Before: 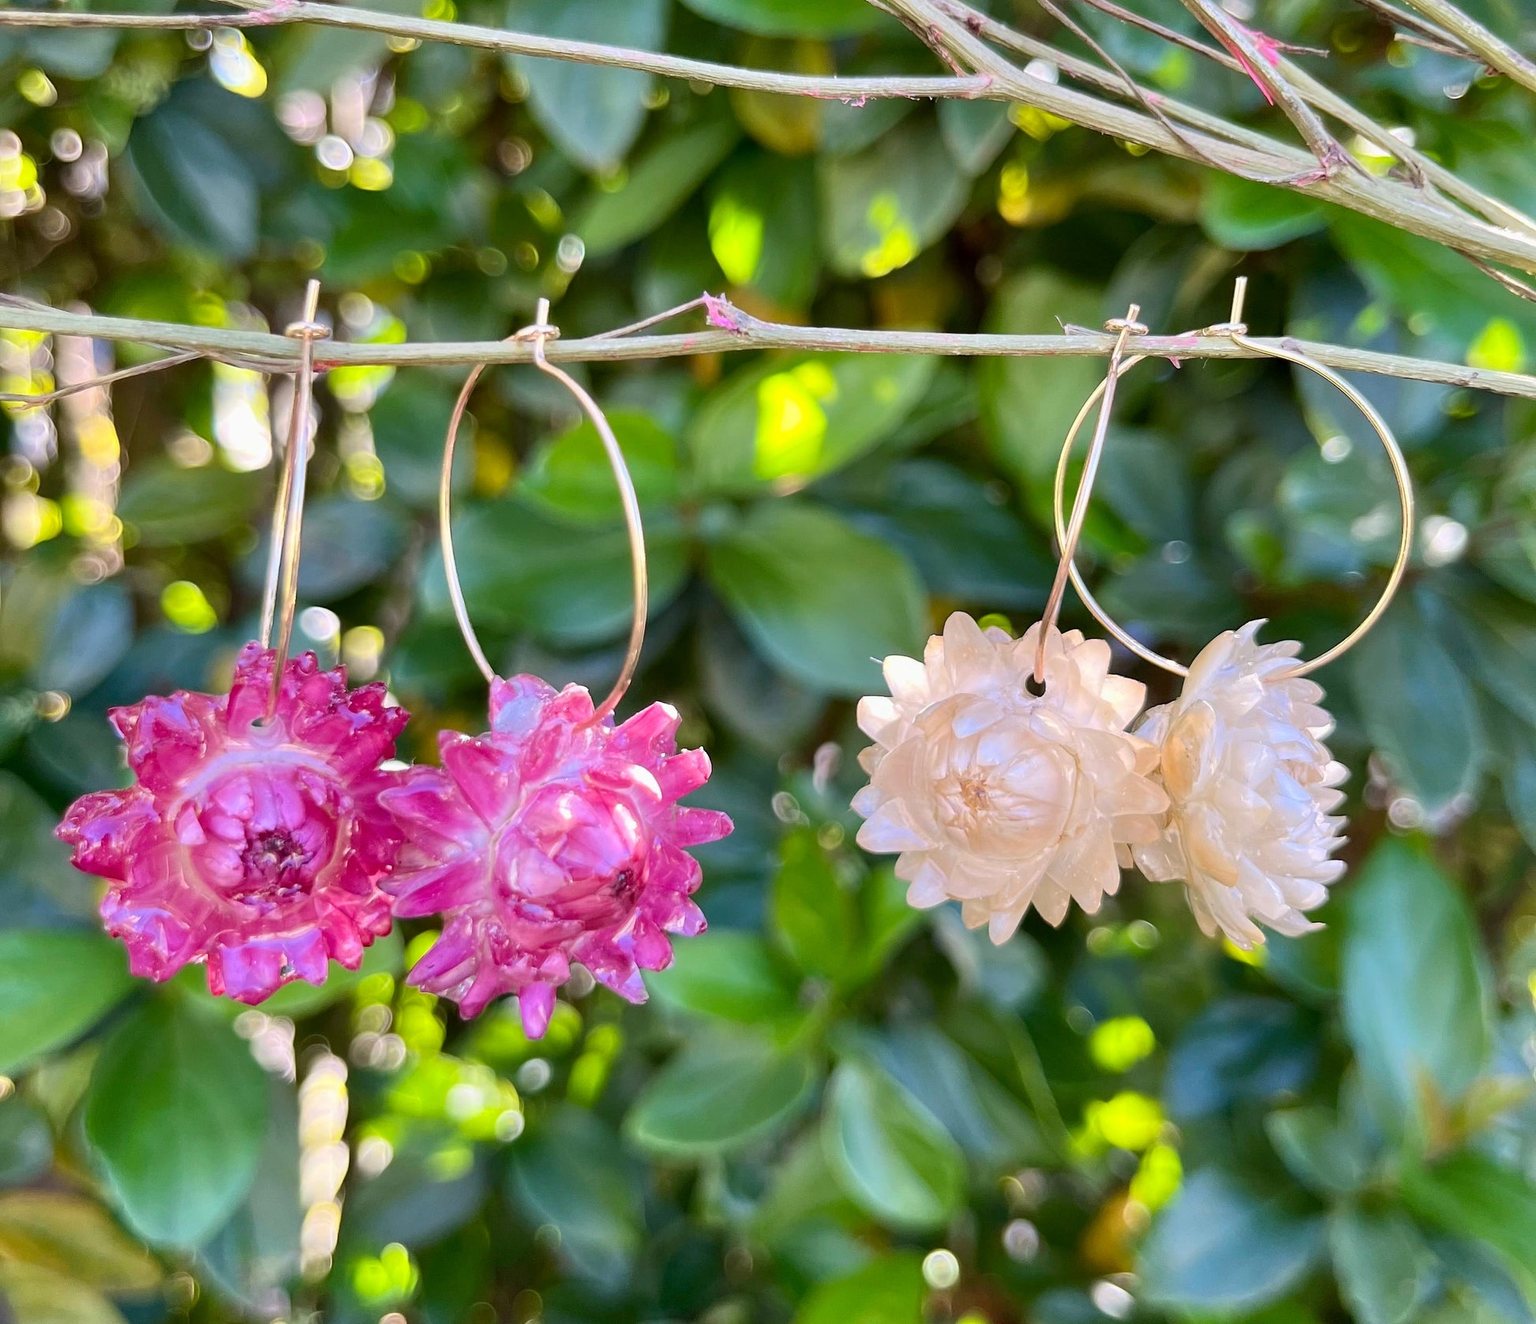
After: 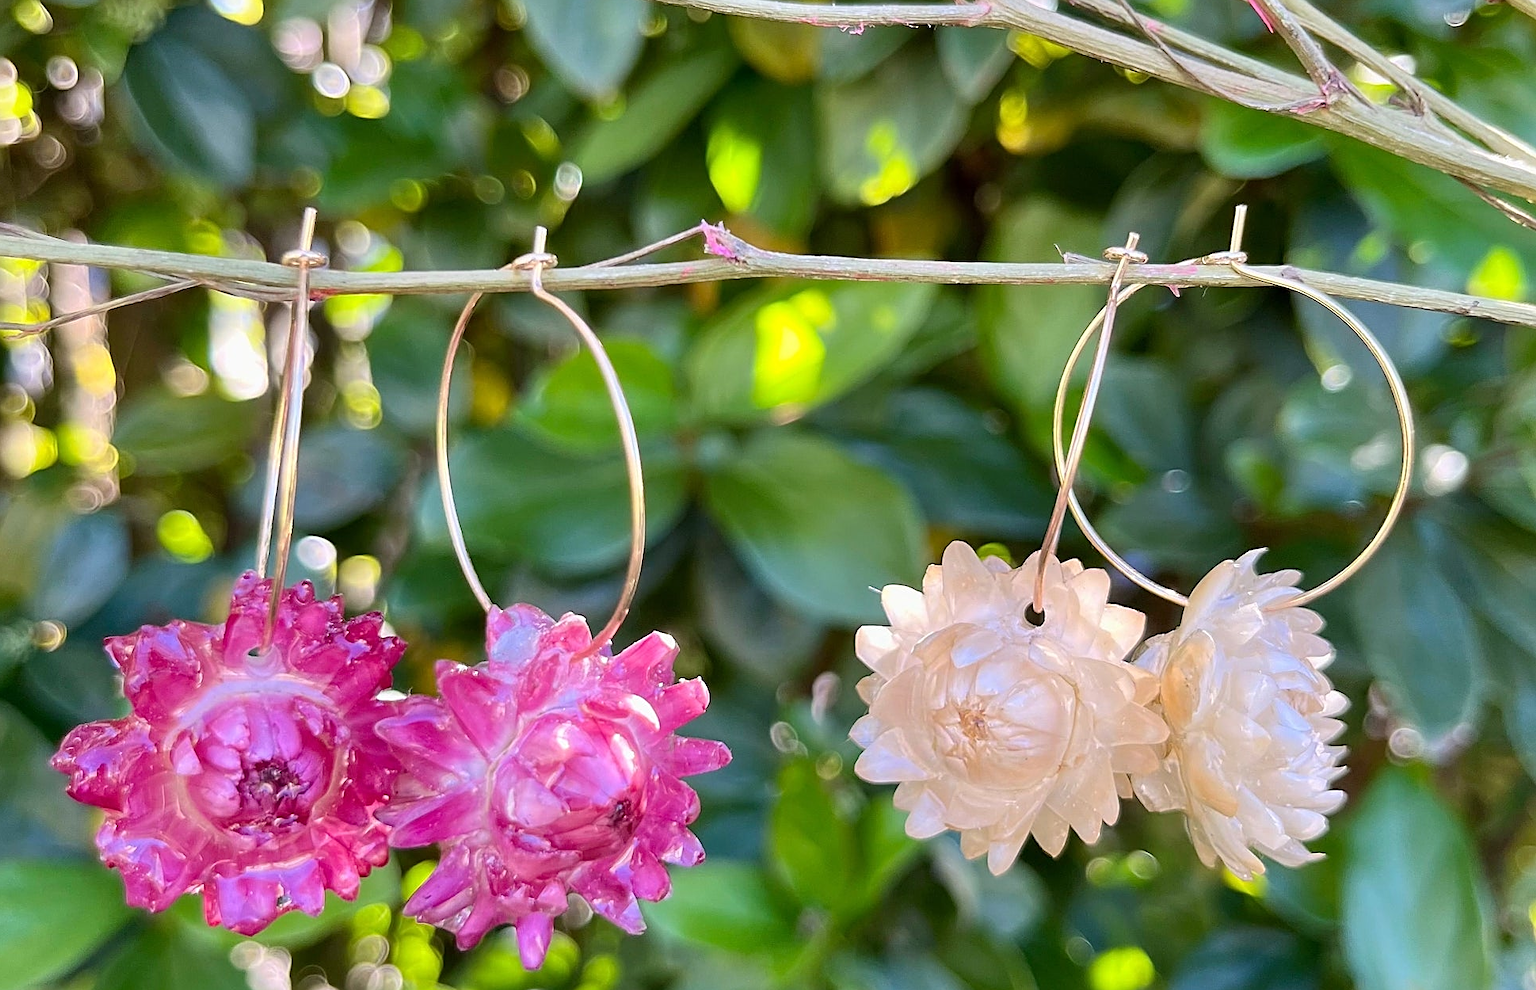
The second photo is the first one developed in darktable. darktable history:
sharpen: on, module defaults
crop: left 0.325%, top 5.523%, bottom 19.891%
